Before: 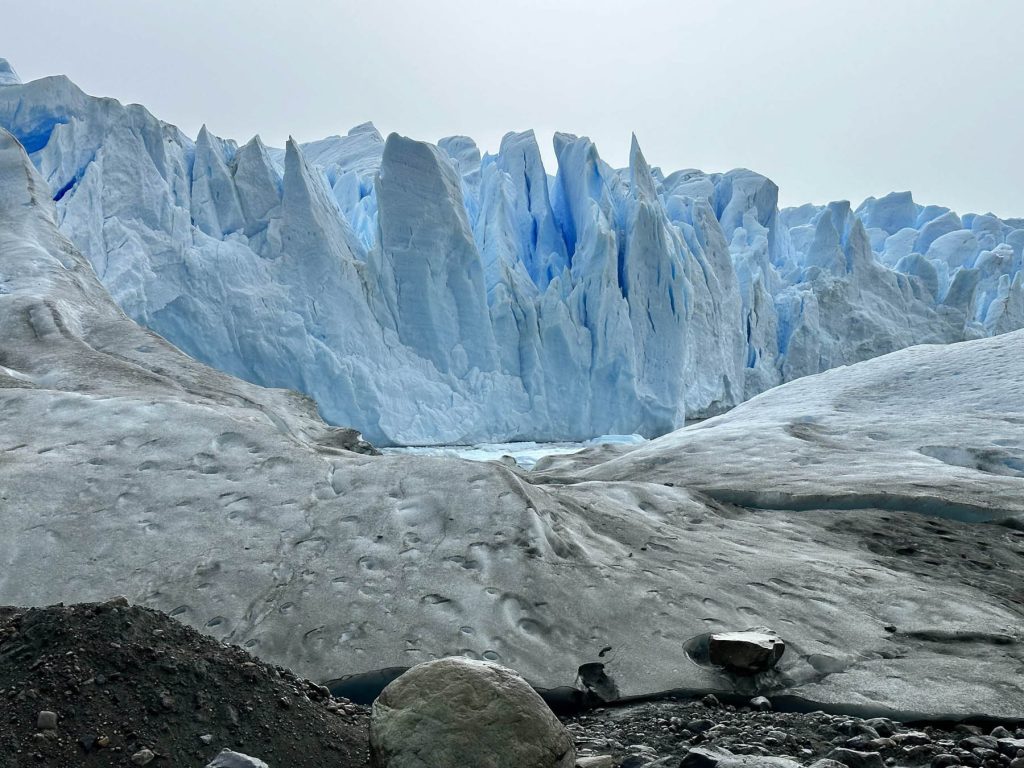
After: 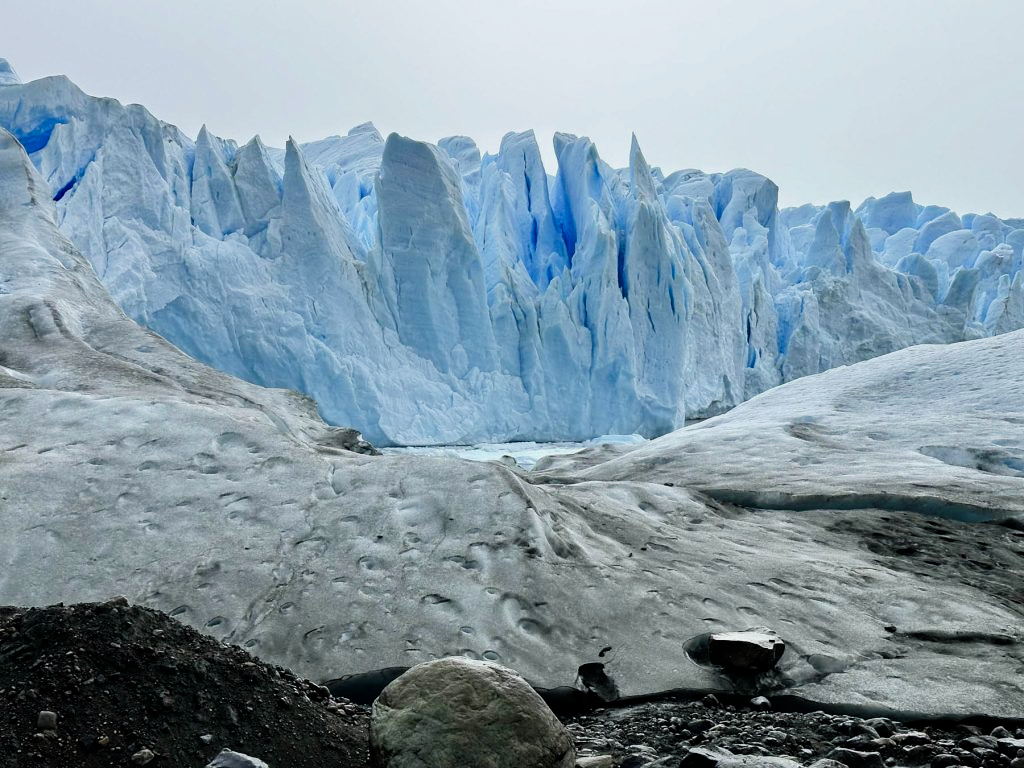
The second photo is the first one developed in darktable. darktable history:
filmic rgb: hardness 4.17
tone curve: curves: ch0 [(0, 0) (0.003, 0.002) (0.011, 0.006) (0.025, 0.014) (0.044, 0.025) (0.069, 0.039) (0.1, 0.056) (0.136, 0.086) (0.177, 0.129) (0.224, 0.183) (0.277, 0.247) (0.335, 0.318) (0.399, 0.395) (0.468, 0.48) (0.543, 0.571) (0.623, 0.668) (0.709, 0.773) (0.801, 0.873) (0.898, 0.978) (1, 1)], preserve colors none
